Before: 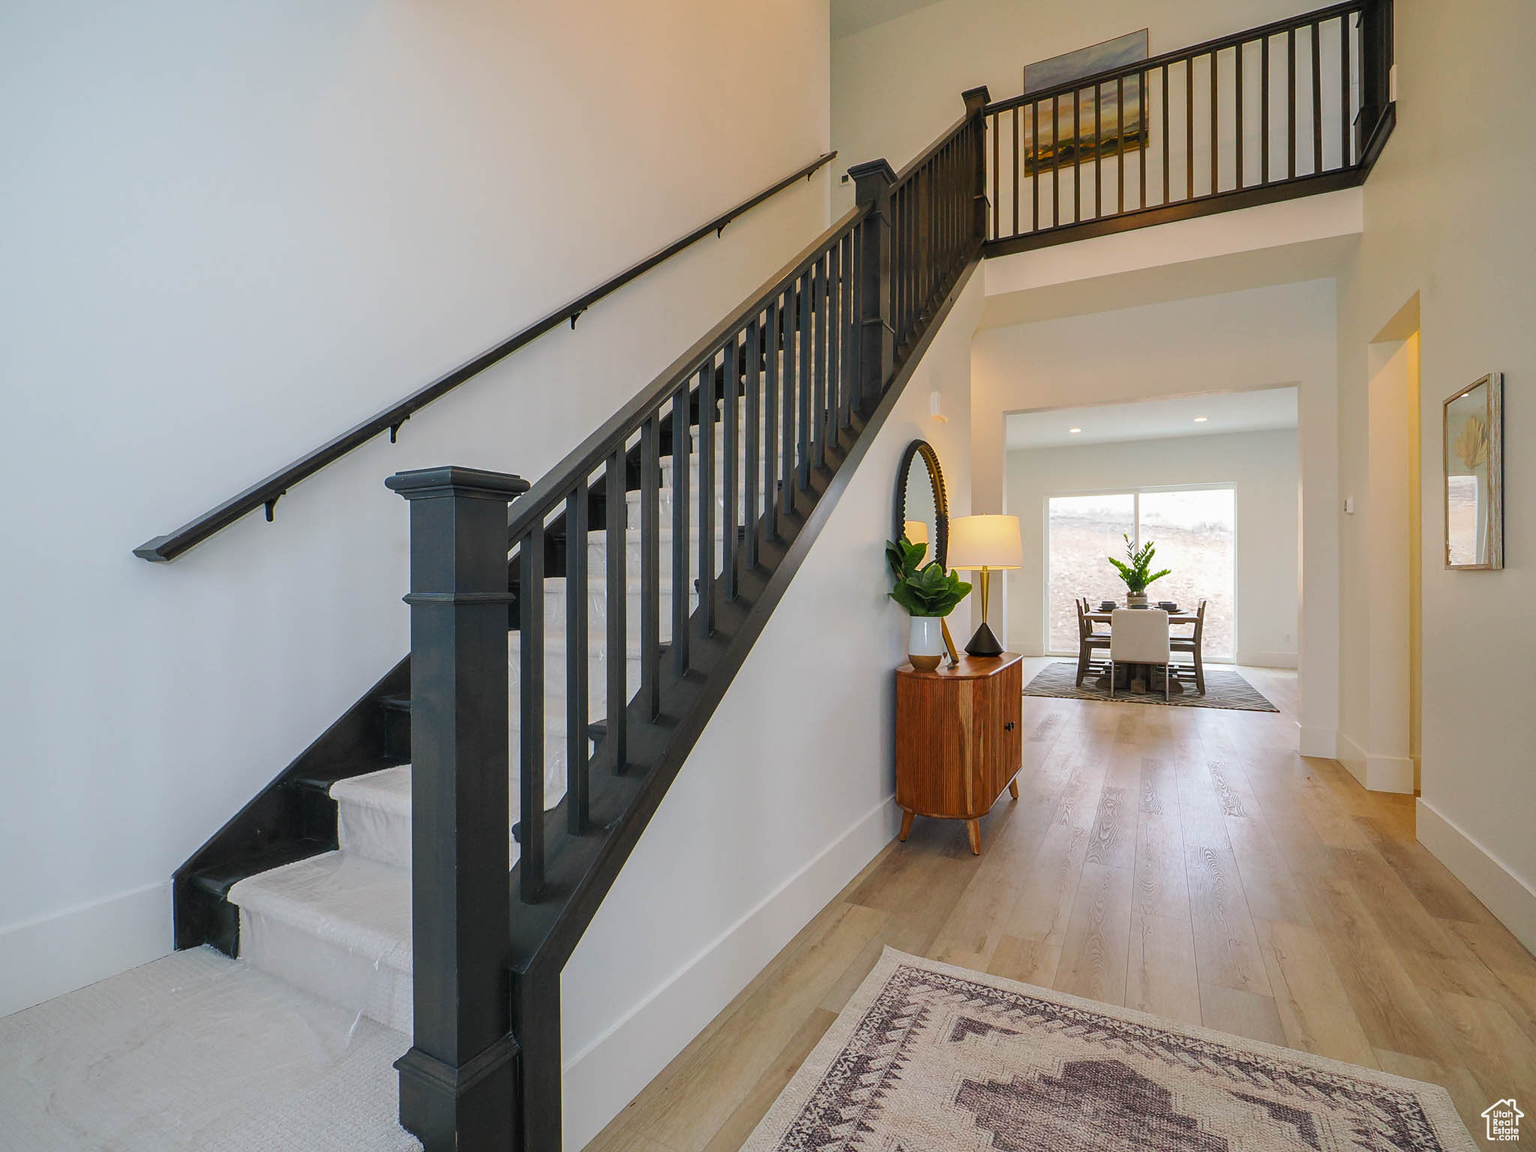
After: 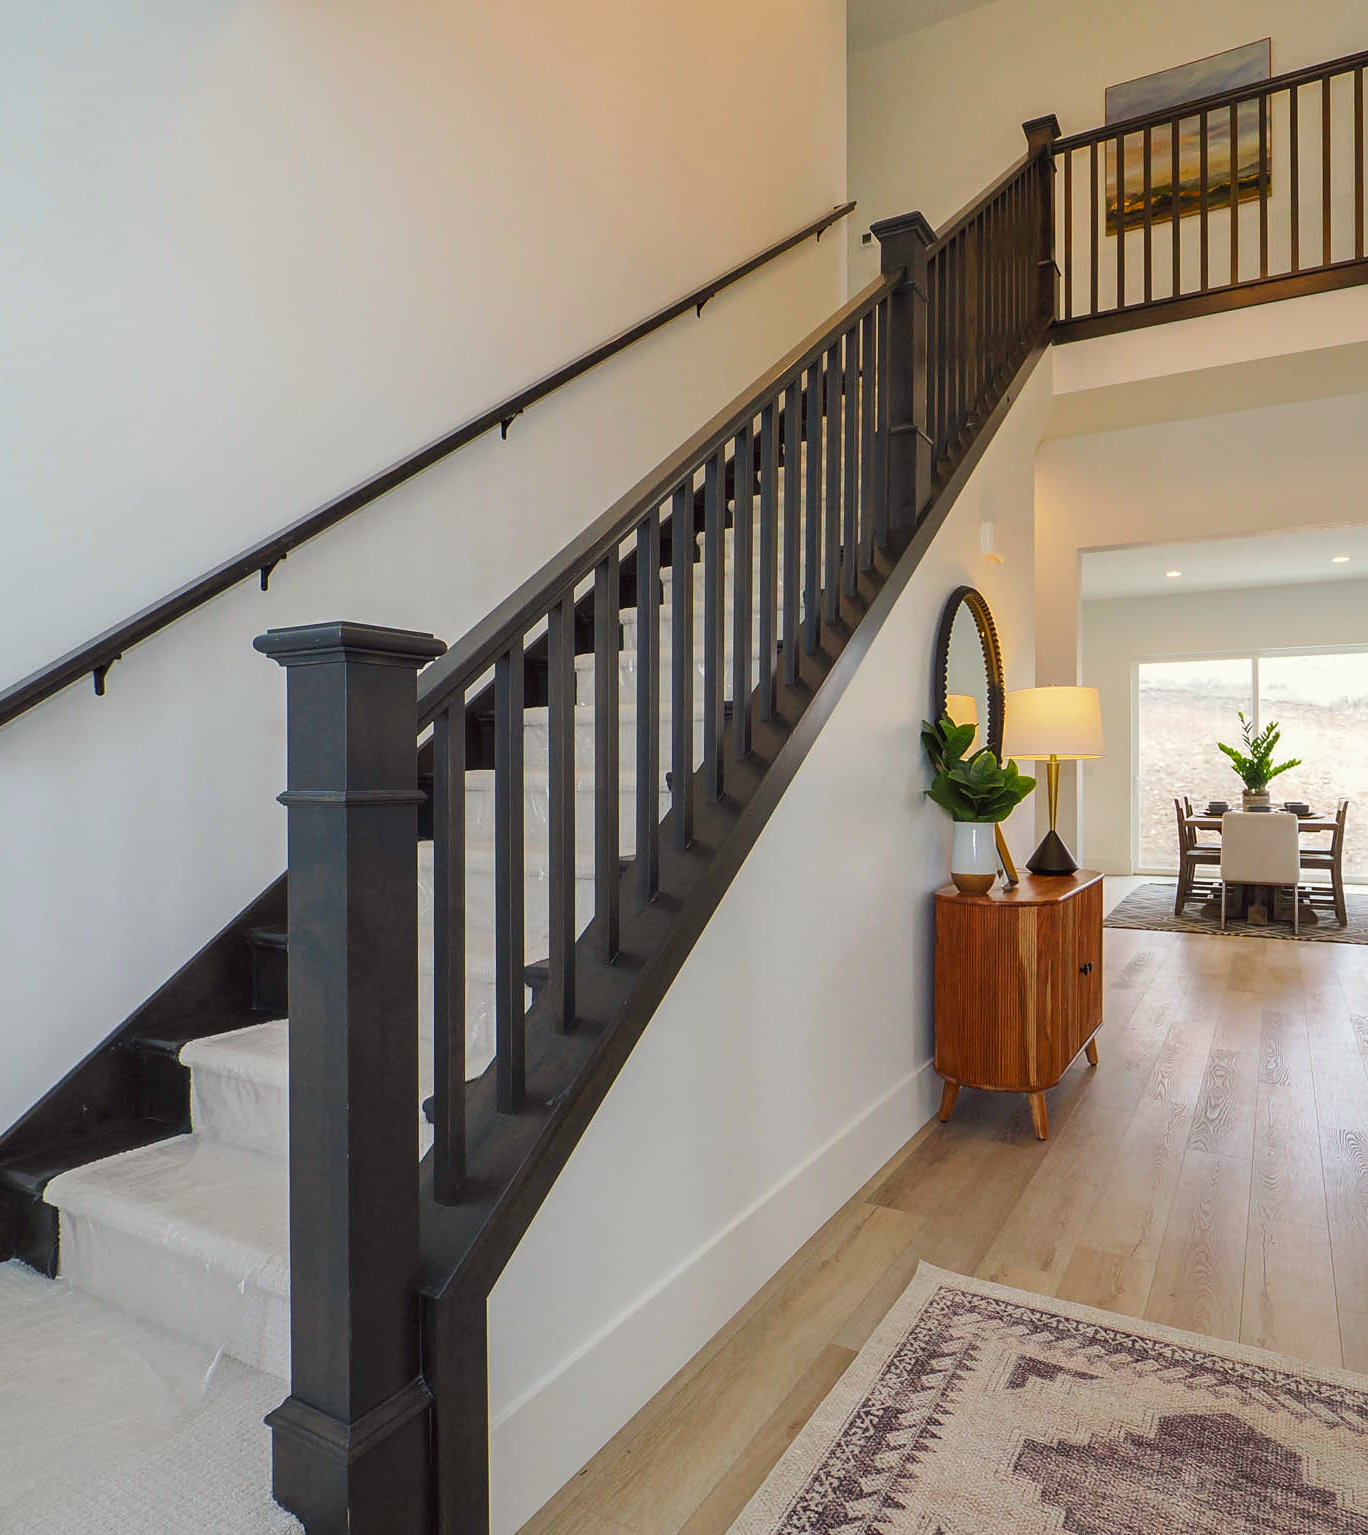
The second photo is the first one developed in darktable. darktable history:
color correction: highlights a* -1.13, highlights b* 4.53, shadows a* 3.52
crop and rotate: left 12.709%, right 20.447%
